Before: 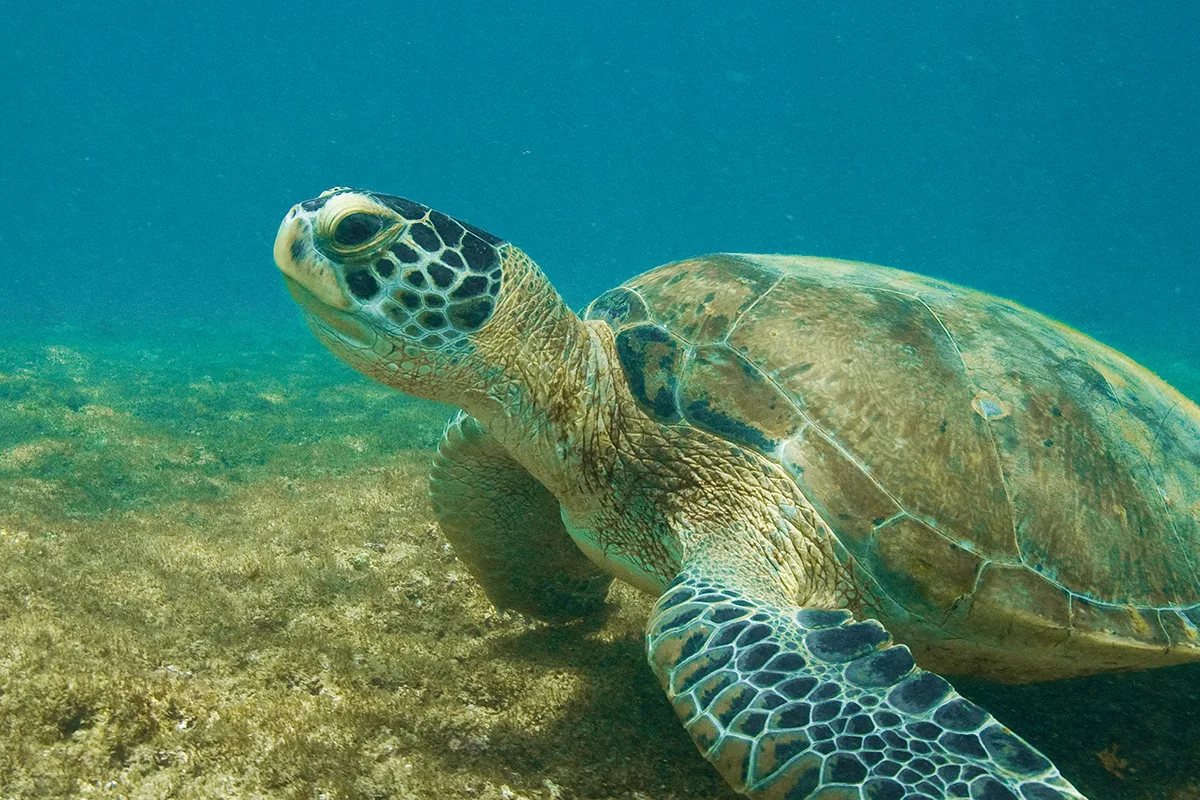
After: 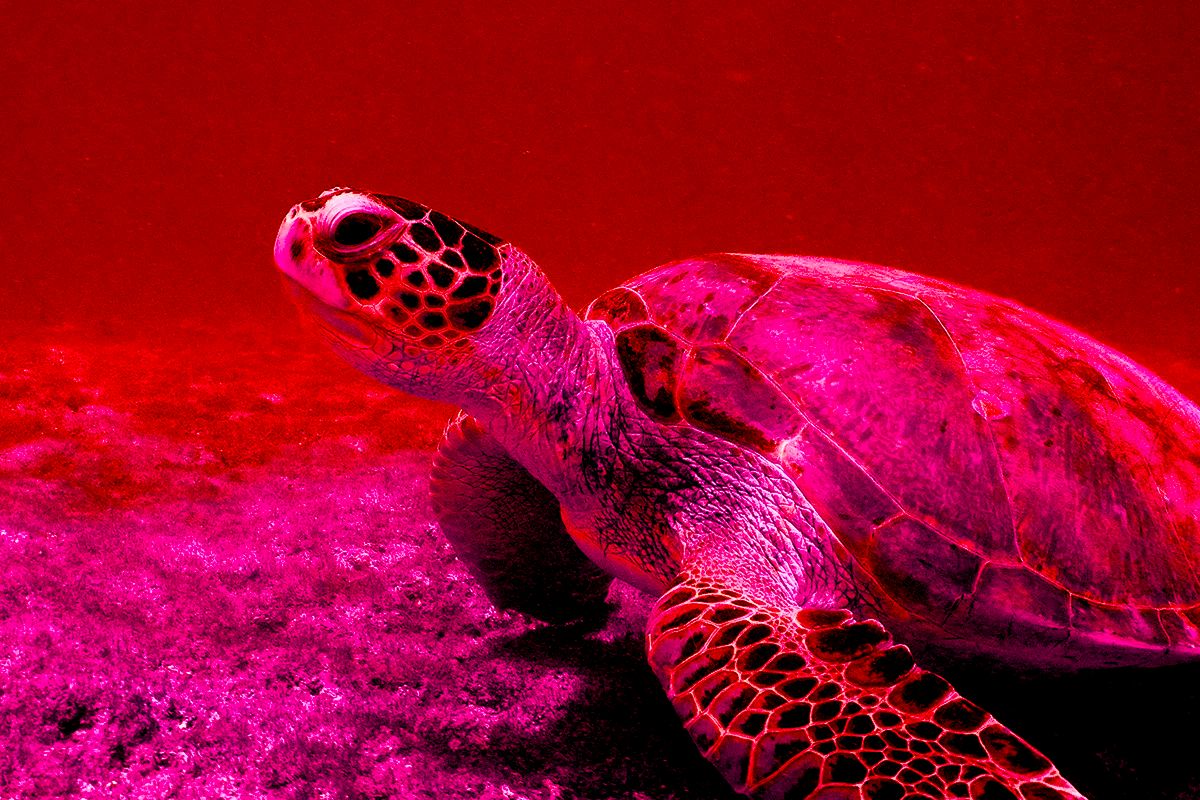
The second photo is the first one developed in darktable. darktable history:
local contrast: highlights 100%, shadows 100%, detail 120%, midtone range 0.2
color balance rgb: shadows lift › luminance -18.76%, shadows lift › chroma 35.44%, power › luminance -3.76%, power › hue 142.17°, highlights gain › chroma 7.5%, highlights gain › hue 184.75°, global offset › luminance -0.52%, global offset › chroma 0.91%, global offset › hue 173.36°, shadows fall-off 300%, white fulcrum 2 EV, highlights fall-off 300%, linear chroma grading › shadows 17.19%, linear chroma grading › highlights 61.12%, linear chroma grading › global chroma 50%, hue shift -150.52°, perceptual brilliance grading › global brilliance 12%, mask middle-gray fulcrum 100%, contrast gray fulcrum 38.43%, contrast 35.15%, saturation formula JzAzBz (2021)
filmic rgb: black relative exposure -7.75 EV, white relative exposure 4.4 EV, threshold 3 EV, target black luminance 0%, hardness 3.76, latitude 50.51%, contrast 1.074, highlights saturation mix 10%, shadows ↔ highlights balance -0.22%, color science v4 (2020), enable highlight reconstruction true
